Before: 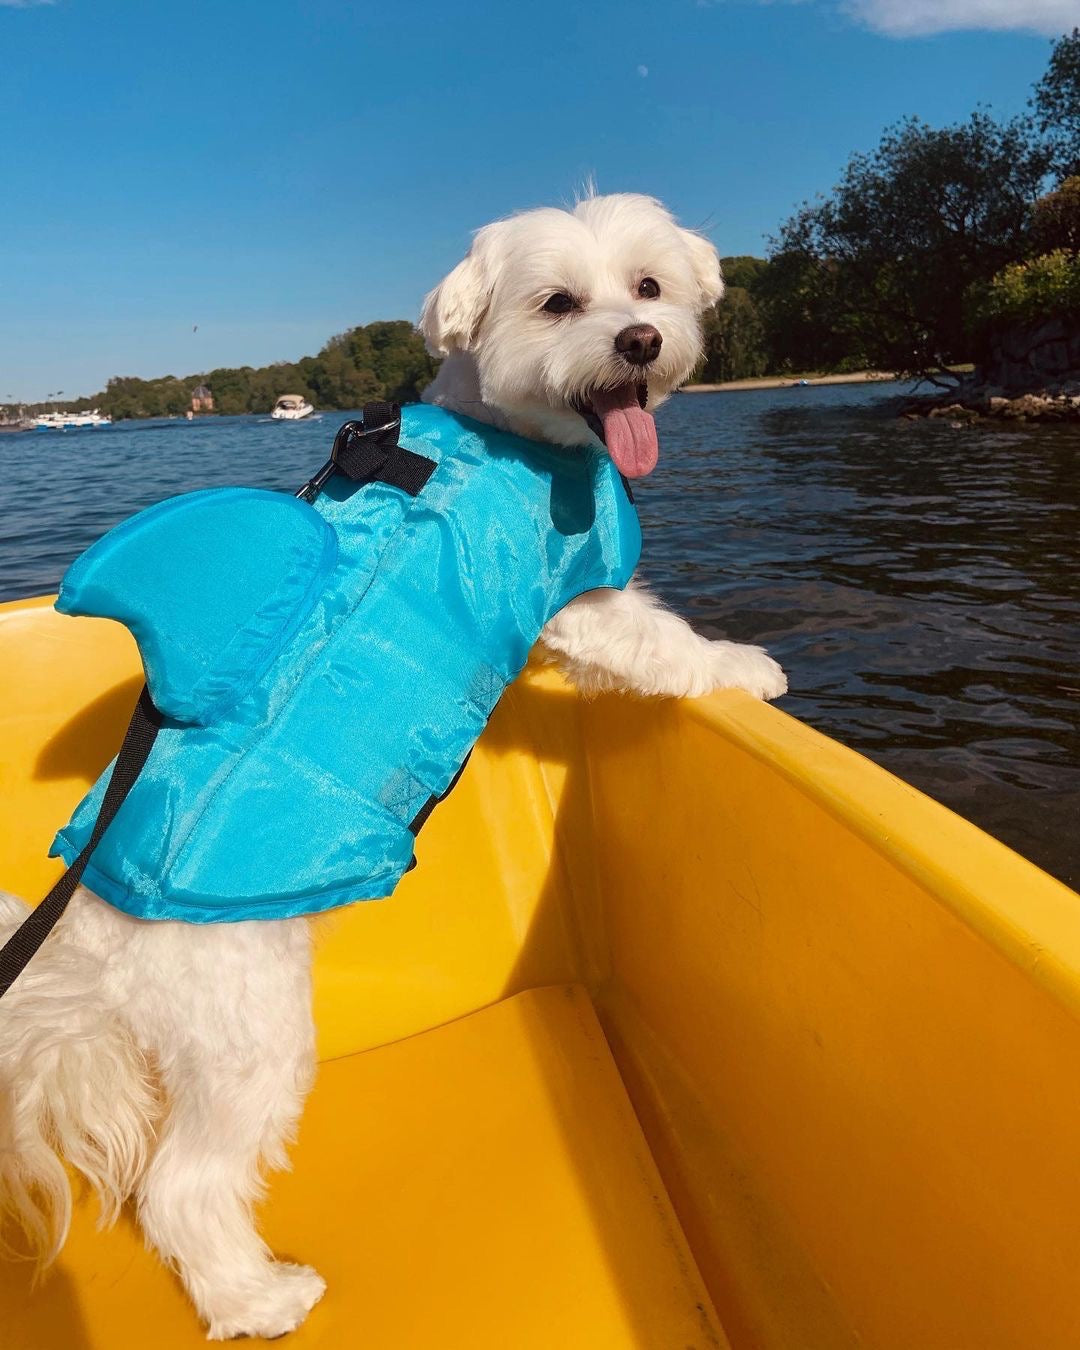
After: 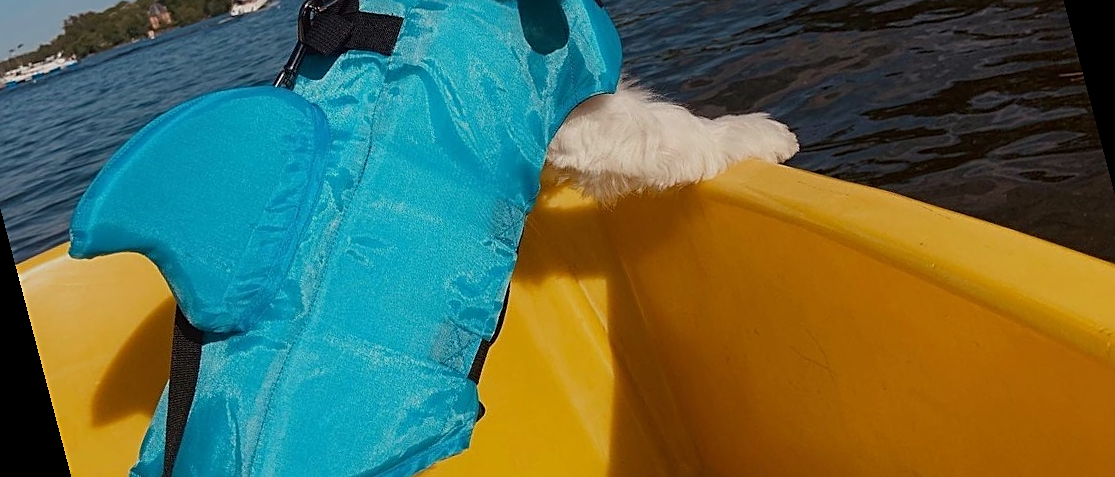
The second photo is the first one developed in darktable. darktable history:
tone equalizer: on, module defaults
crop and rotate: top 25.357%, bottom 13.942%
exposure: exposure -0.582 EV, compensate highlight preservation false
sharpen: on, module defaults
rotate and perspective: rotation -14.8°, crop left 0.1, crop right 0.903, crop top 0.25, crop bottom 0.748
